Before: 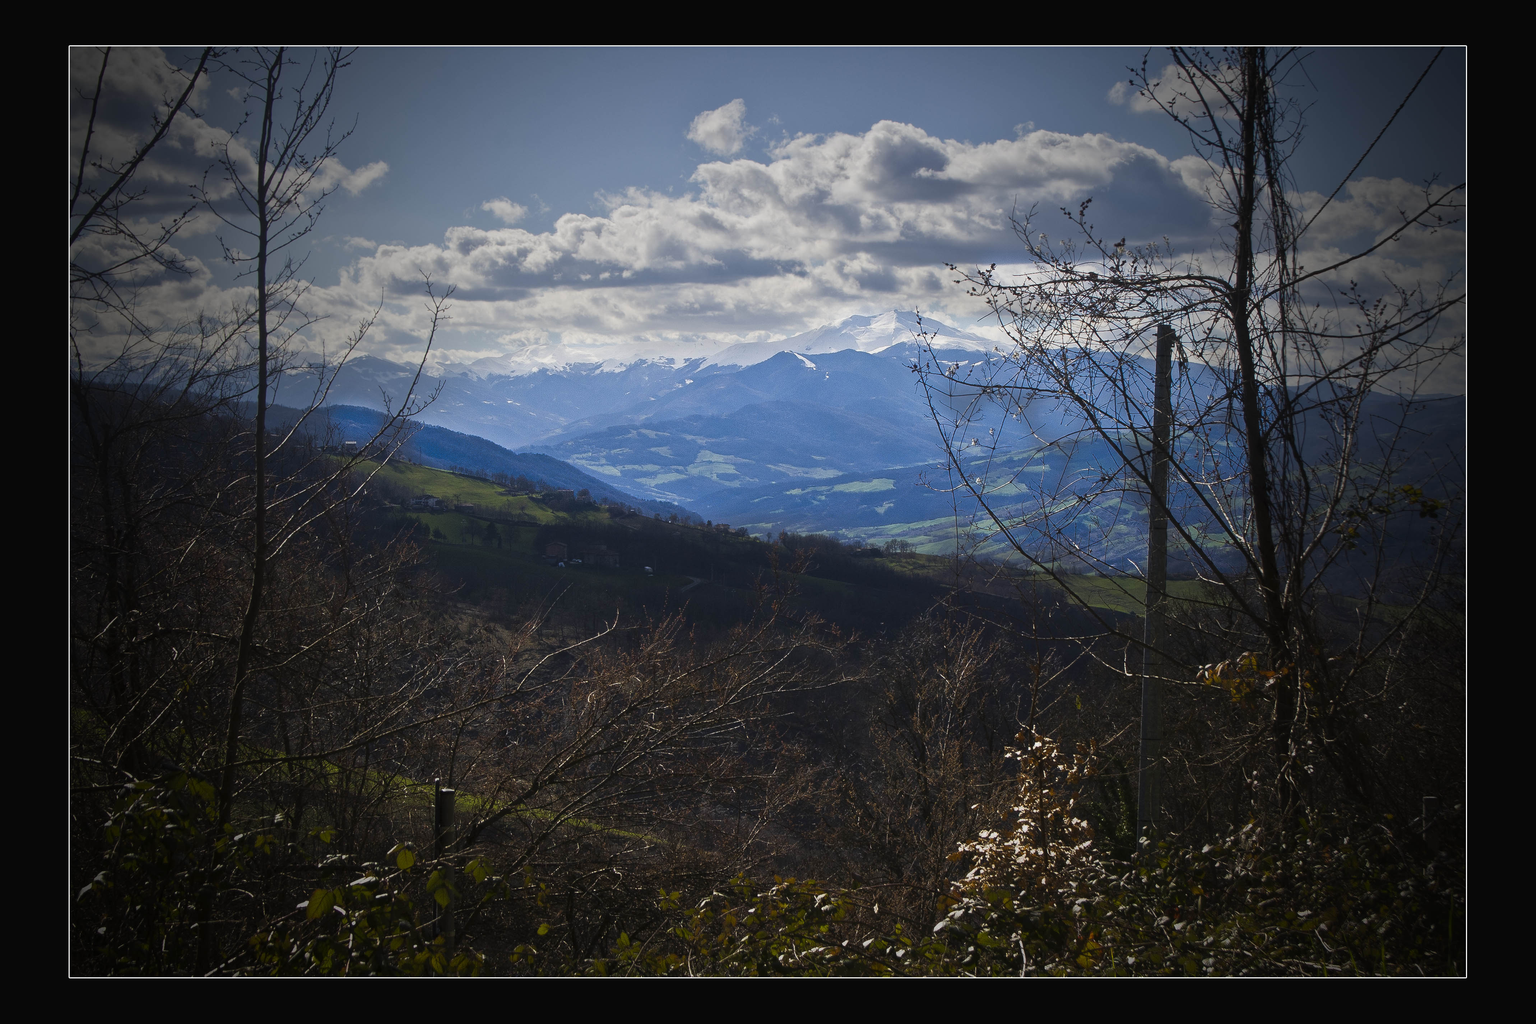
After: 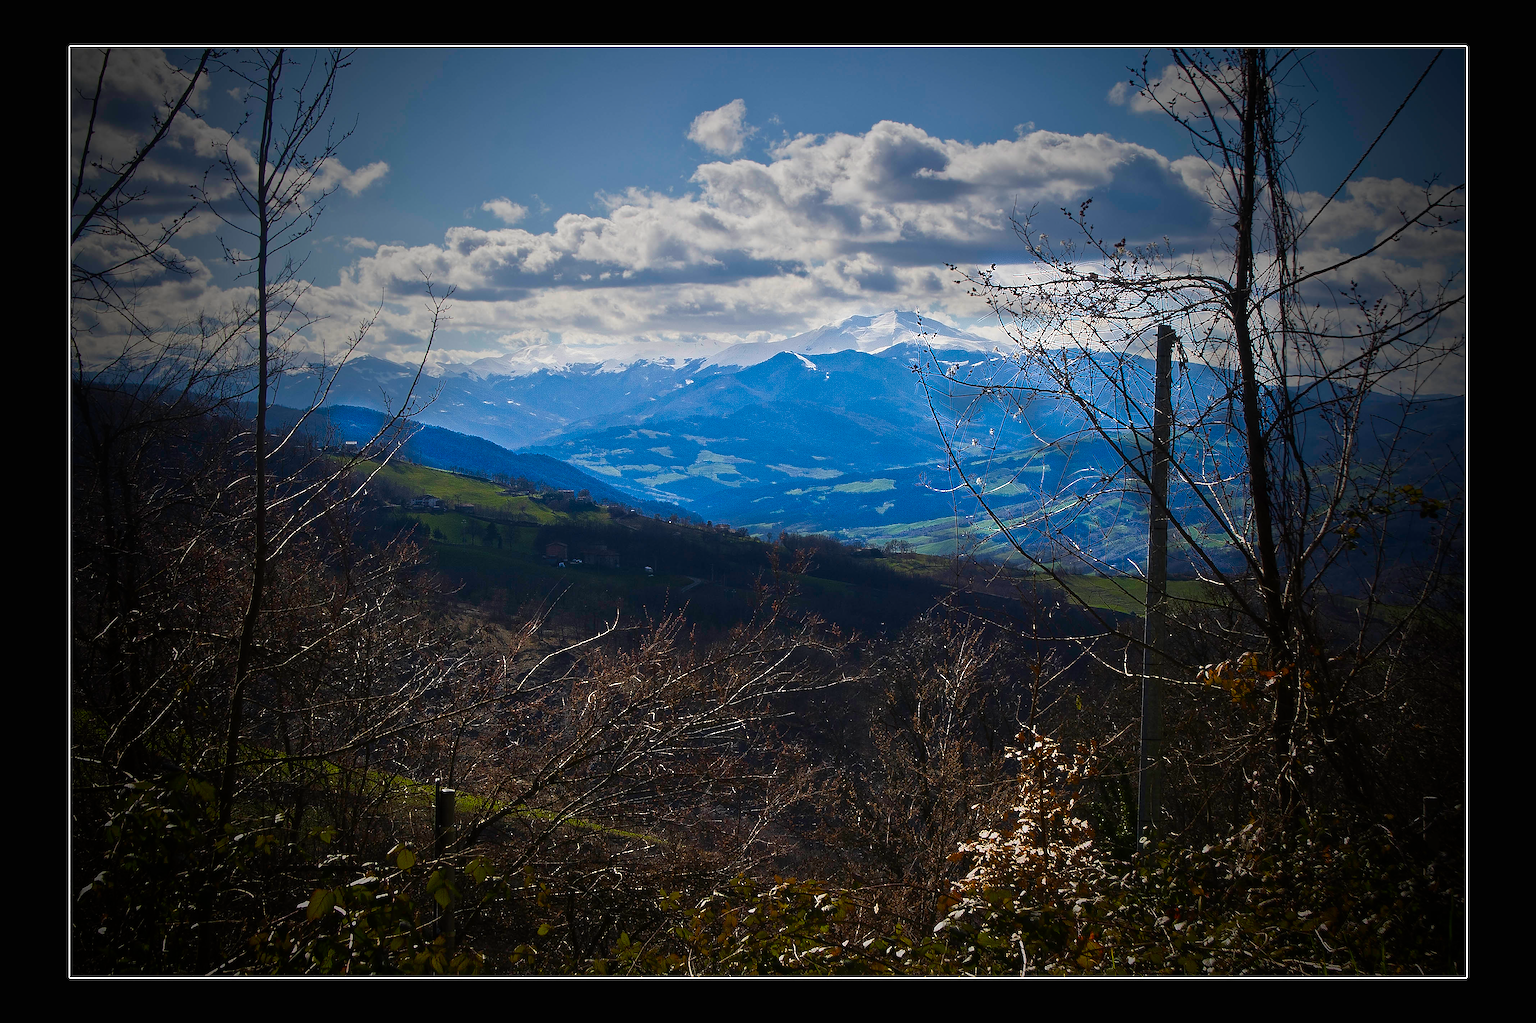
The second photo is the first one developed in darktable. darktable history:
color zones: curves: ch0 [(0, 0.425) (0.143, 0.422) (0.286, 0.42) (0.429, 0.419) (0.571, 0.419) (0.714, 0.42) (0.857, 0.422) (1, 0.425)]; ch1 [(0, 0.666) (0.143, 0.669) (0.286, 0.671) (0.429, 0.67) (0.571, 0.67) (0.714, 0.67) (0.857, 0.67) (1, 0.666)]
sharpen: radius 1.363, amount 1.256, threshold 0.773
